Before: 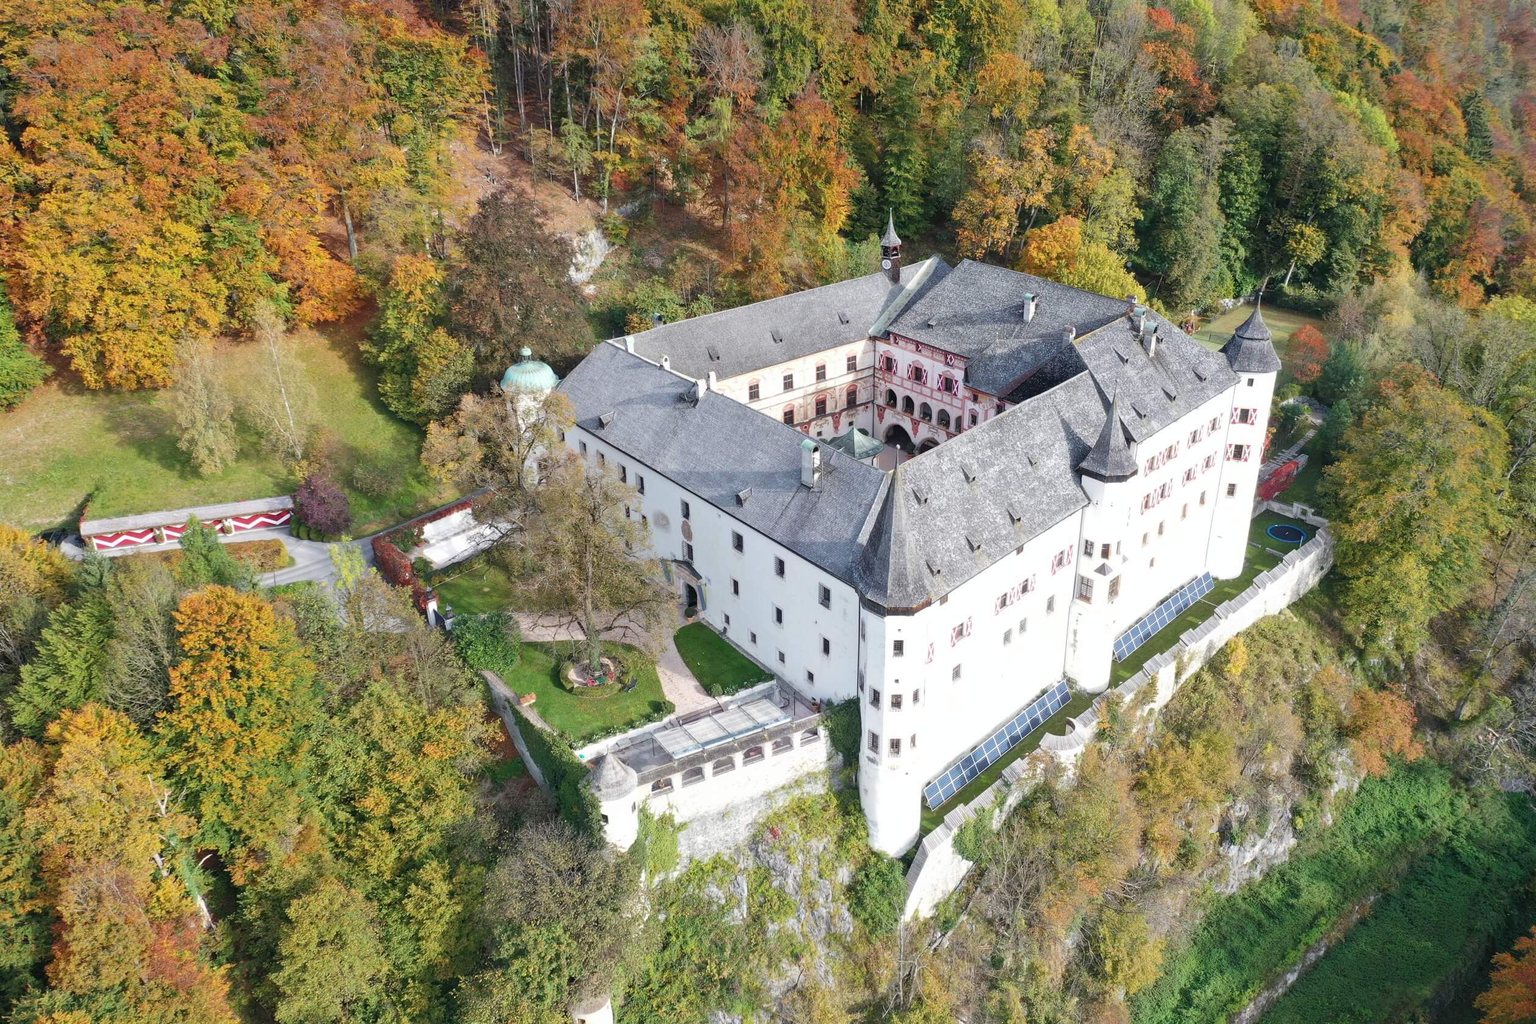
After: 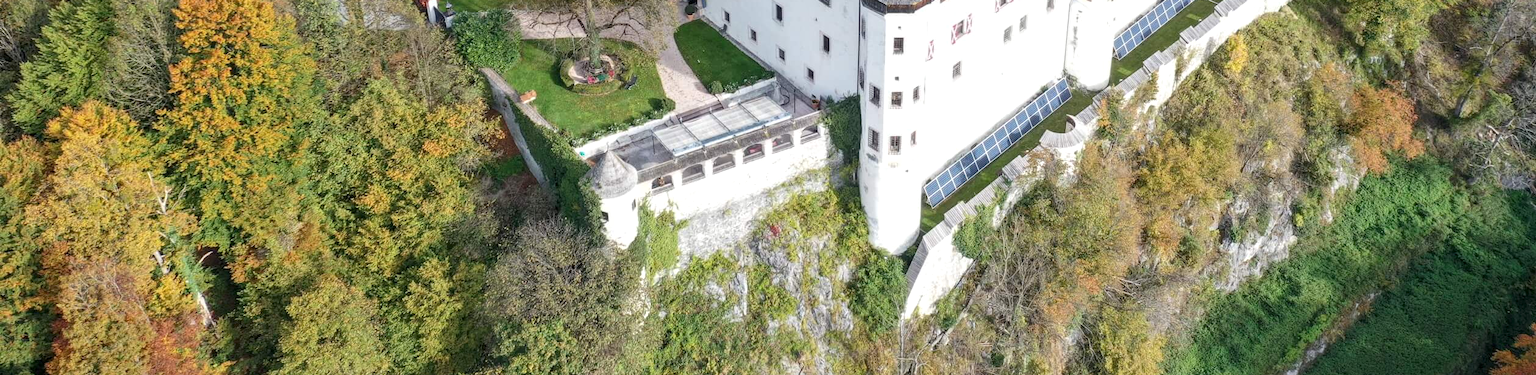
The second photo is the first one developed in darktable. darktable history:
crop and rotate: top 58.871%, bottom 4.445%
local contrast: on, module defaults
